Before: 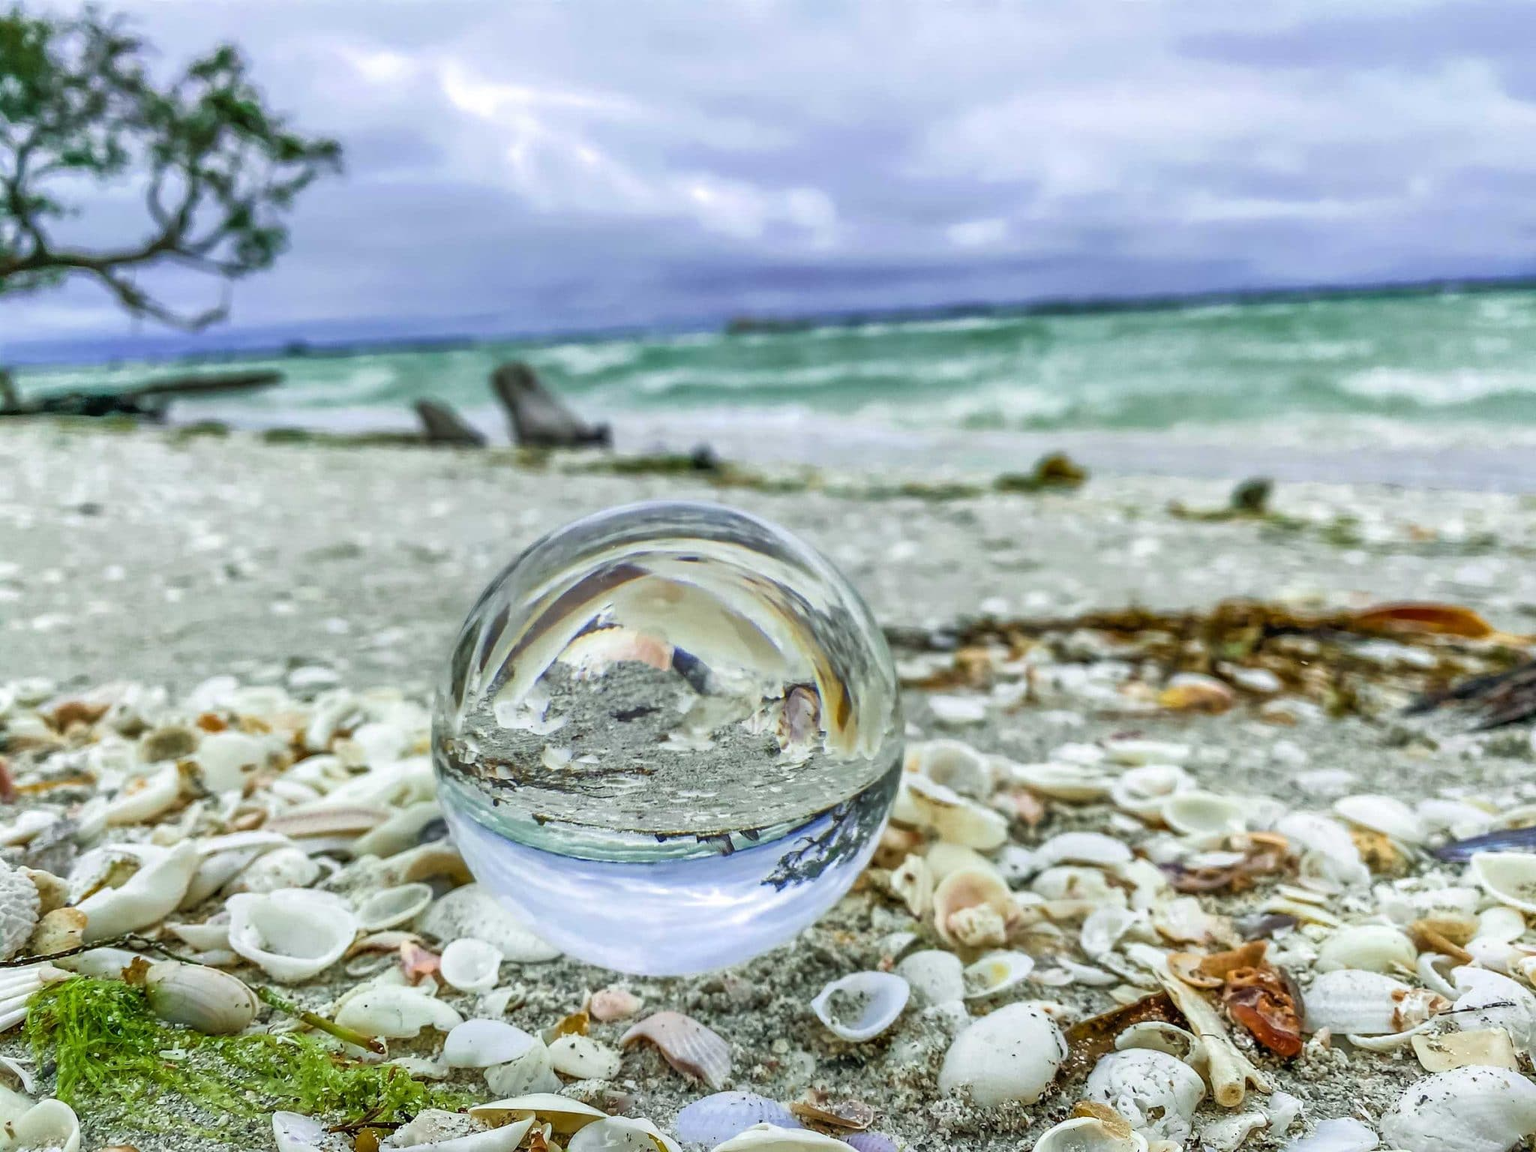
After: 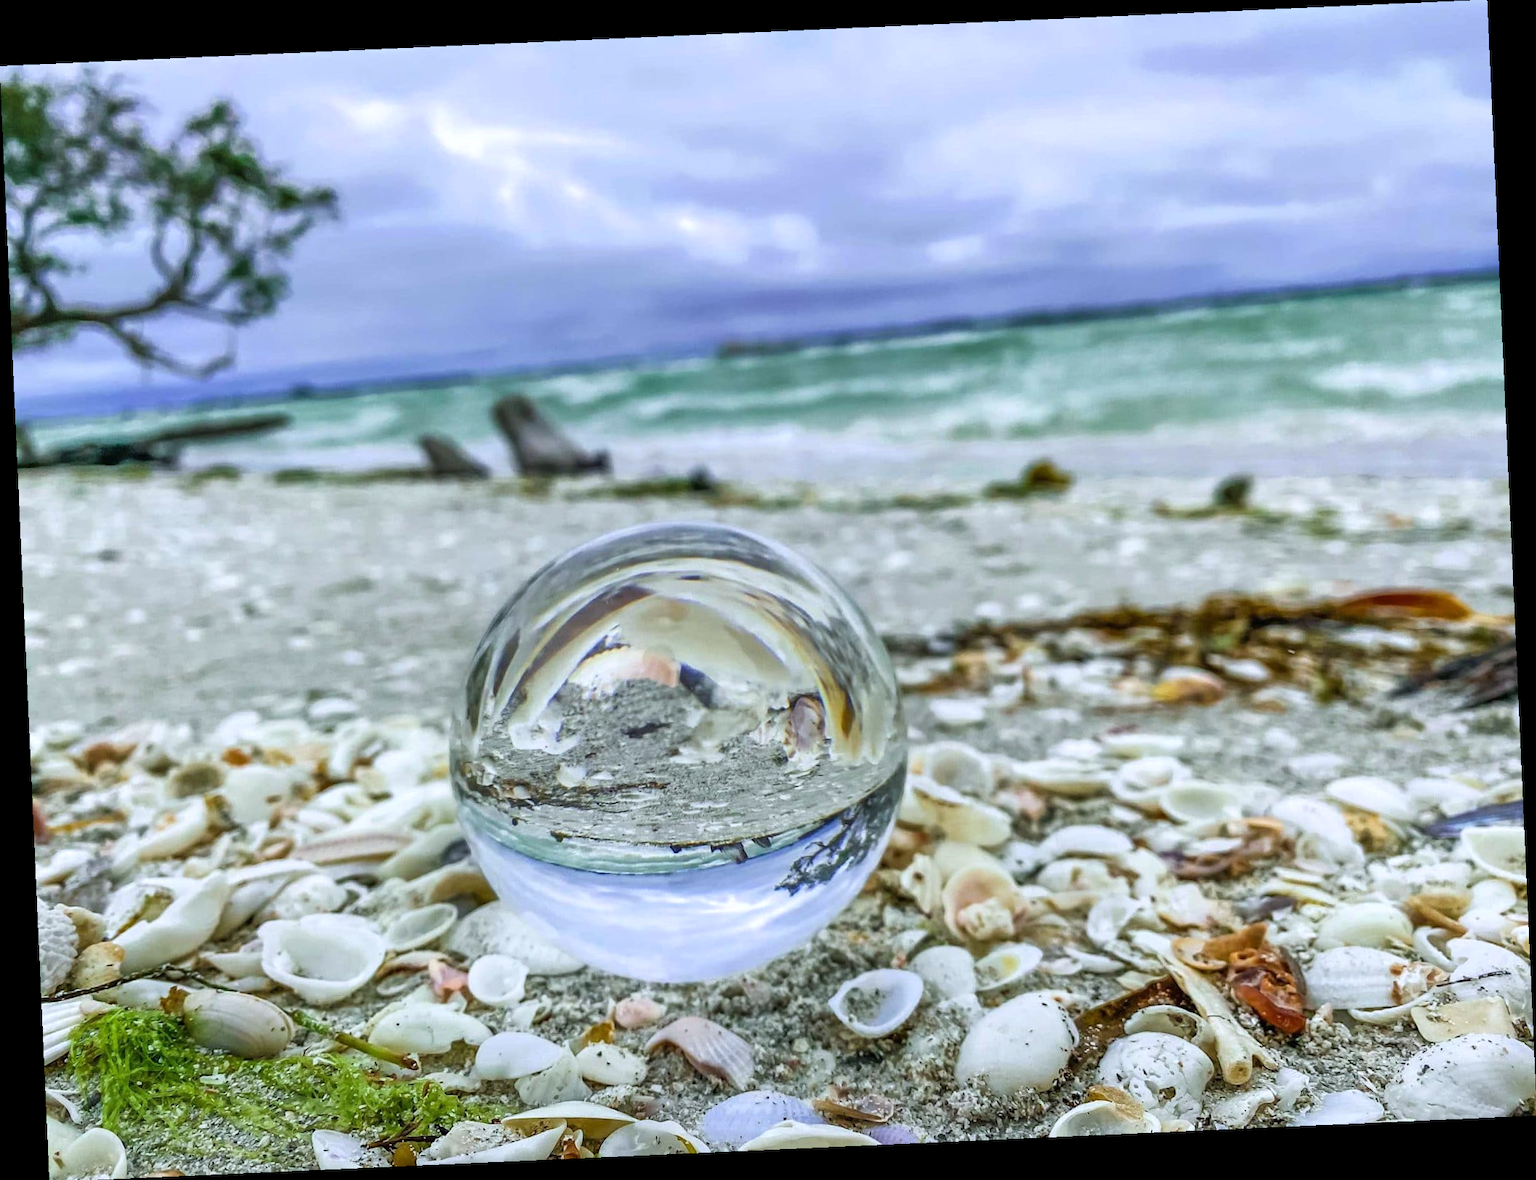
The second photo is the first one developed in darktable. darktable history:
rotate and perspective: rotation -2.56°, automatic cropping off
white balance: red 0.984, blue 1.059
